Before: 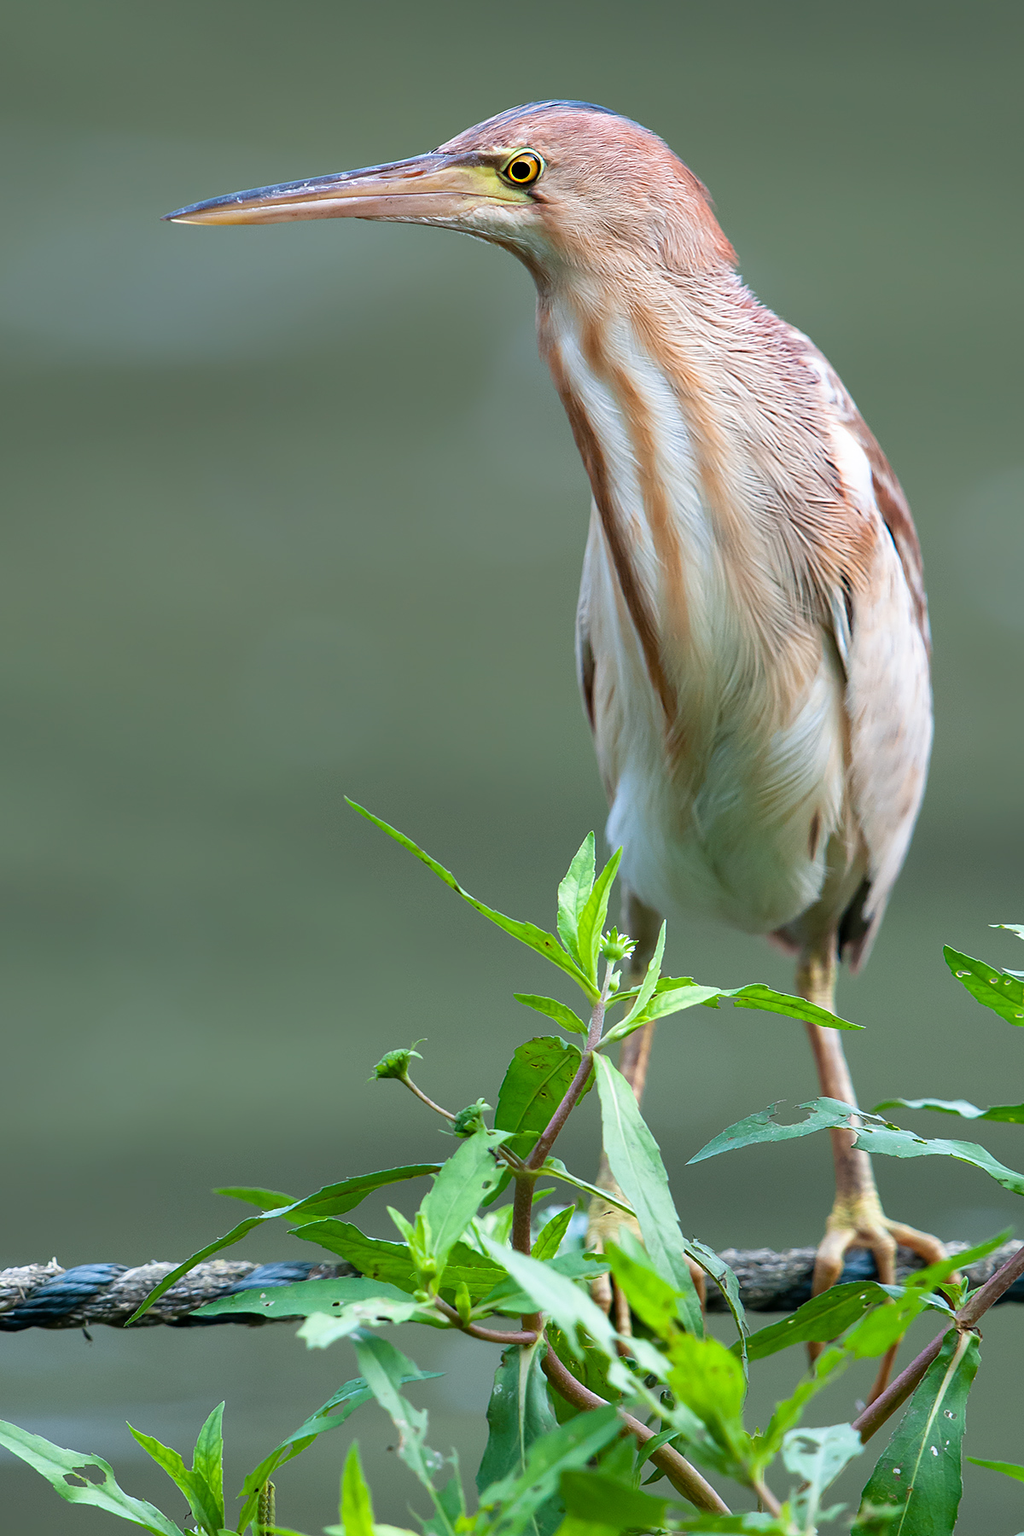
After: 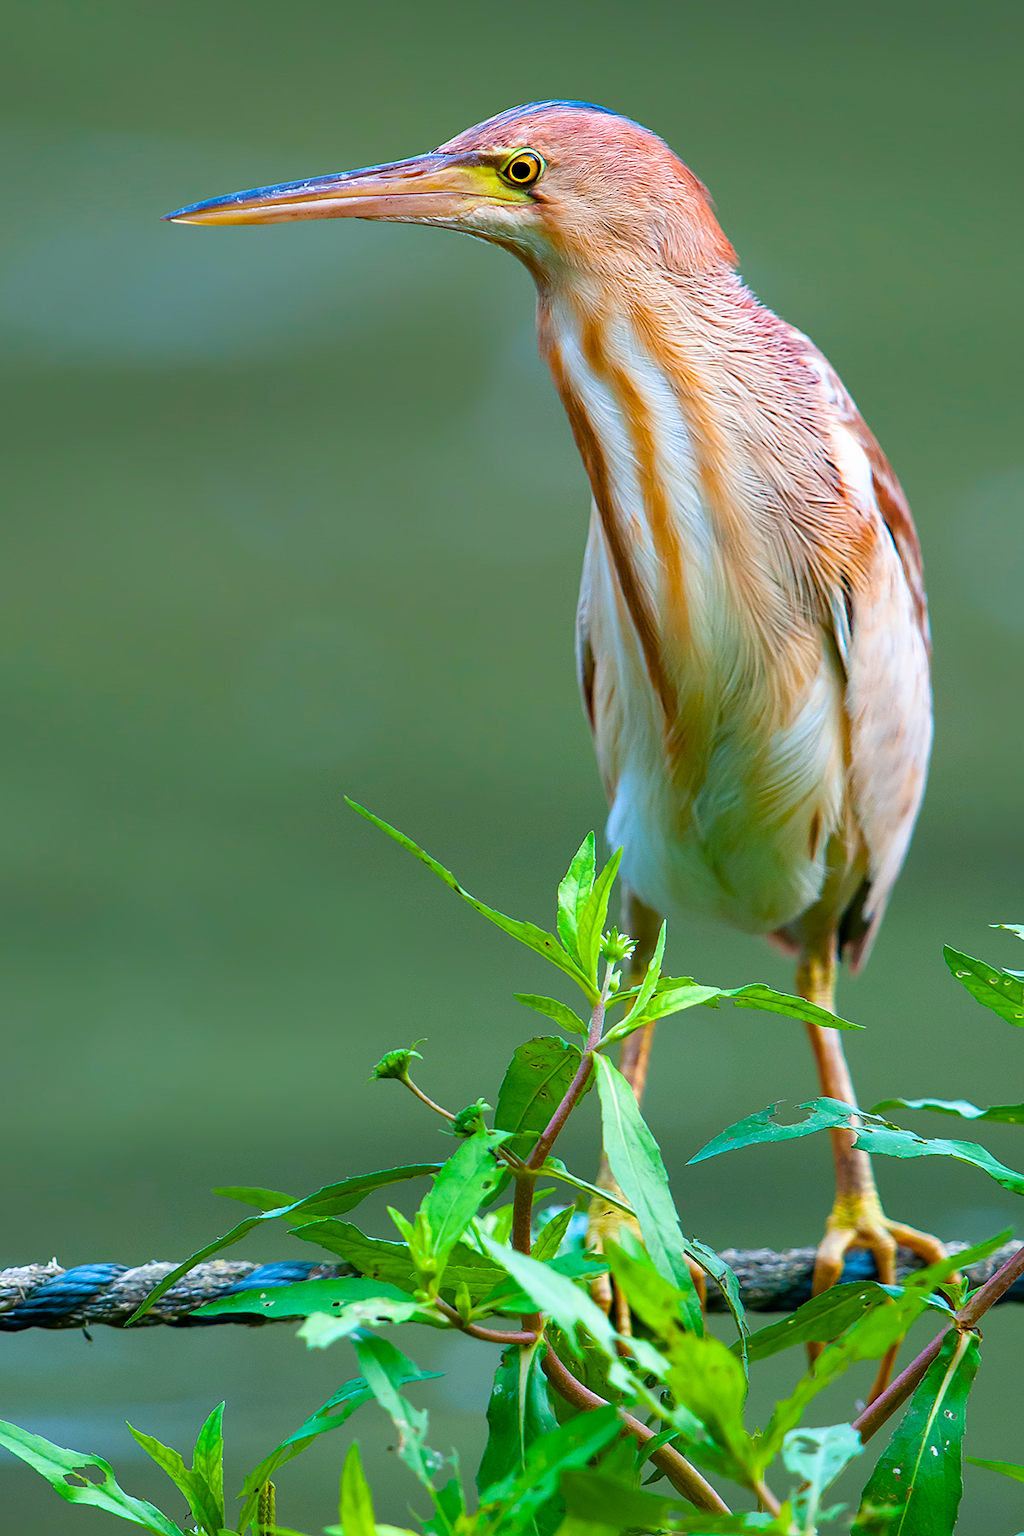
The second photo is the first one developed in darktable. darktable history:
contrast equalizer: y [[0.5 ×4, 0.467, 0.376], [0.5 ×6], [0.5 ×6], [0 ×6], [0 ×6]], mix -0.343
color balance rgb: linear chroma grading › shadows 31.571%, linear chroma grading › global chroma -2.086%, linear chroma grading › mid-tones 3.594%, perceptual saturation grading › global saturation 29.514%, global vibrance 50.749%
